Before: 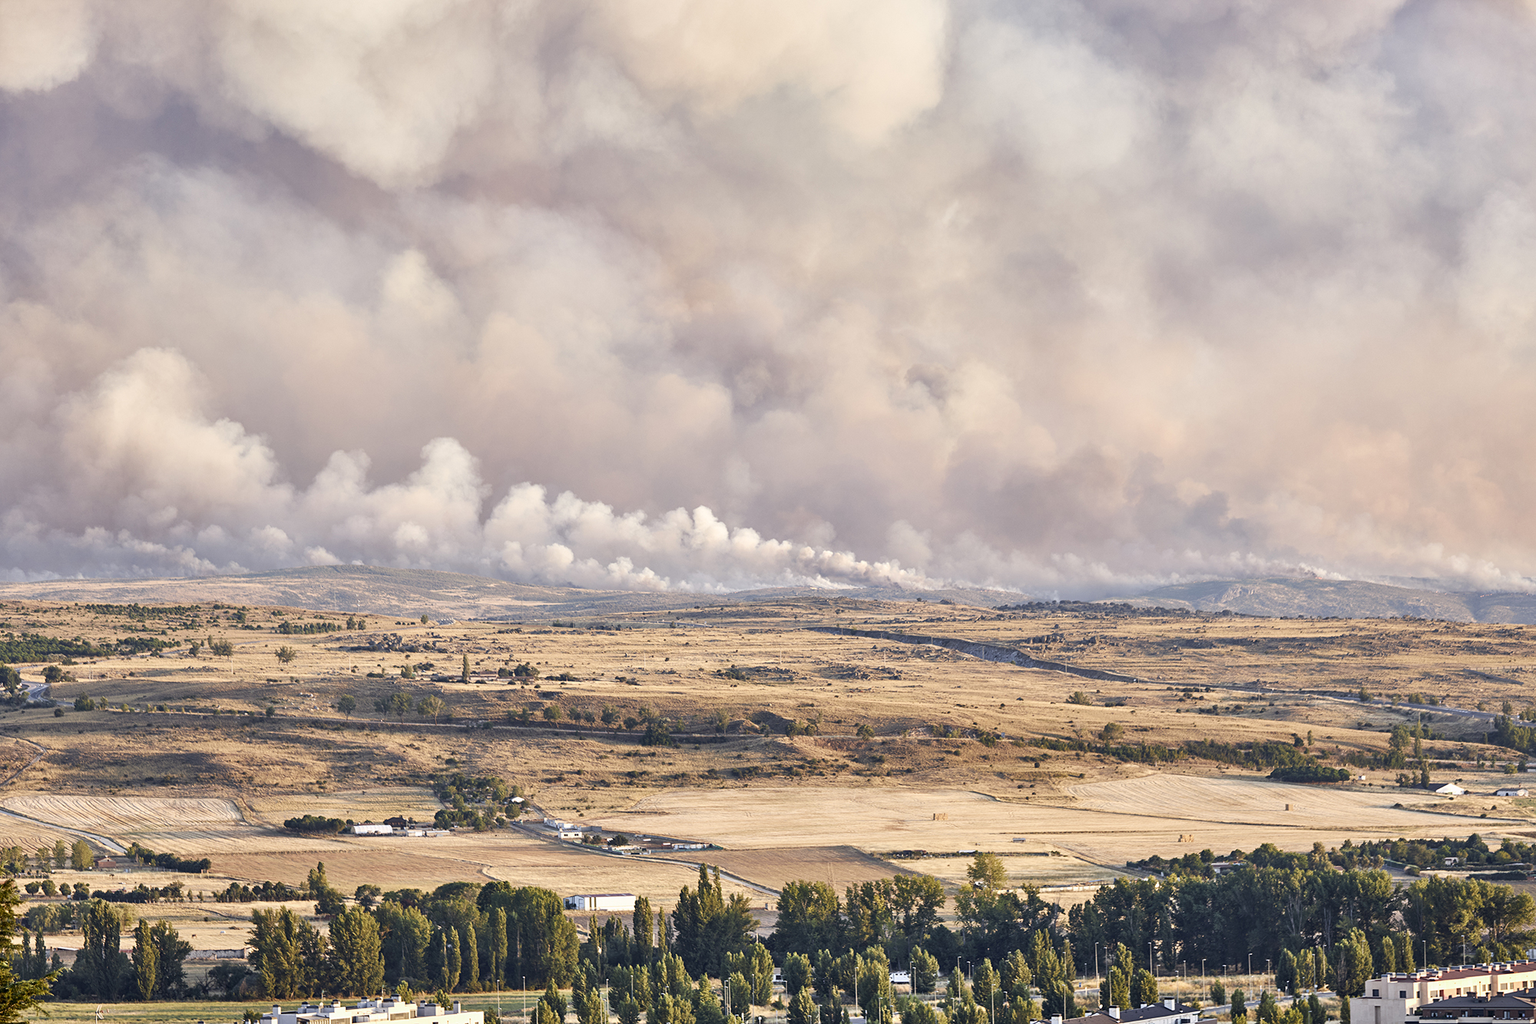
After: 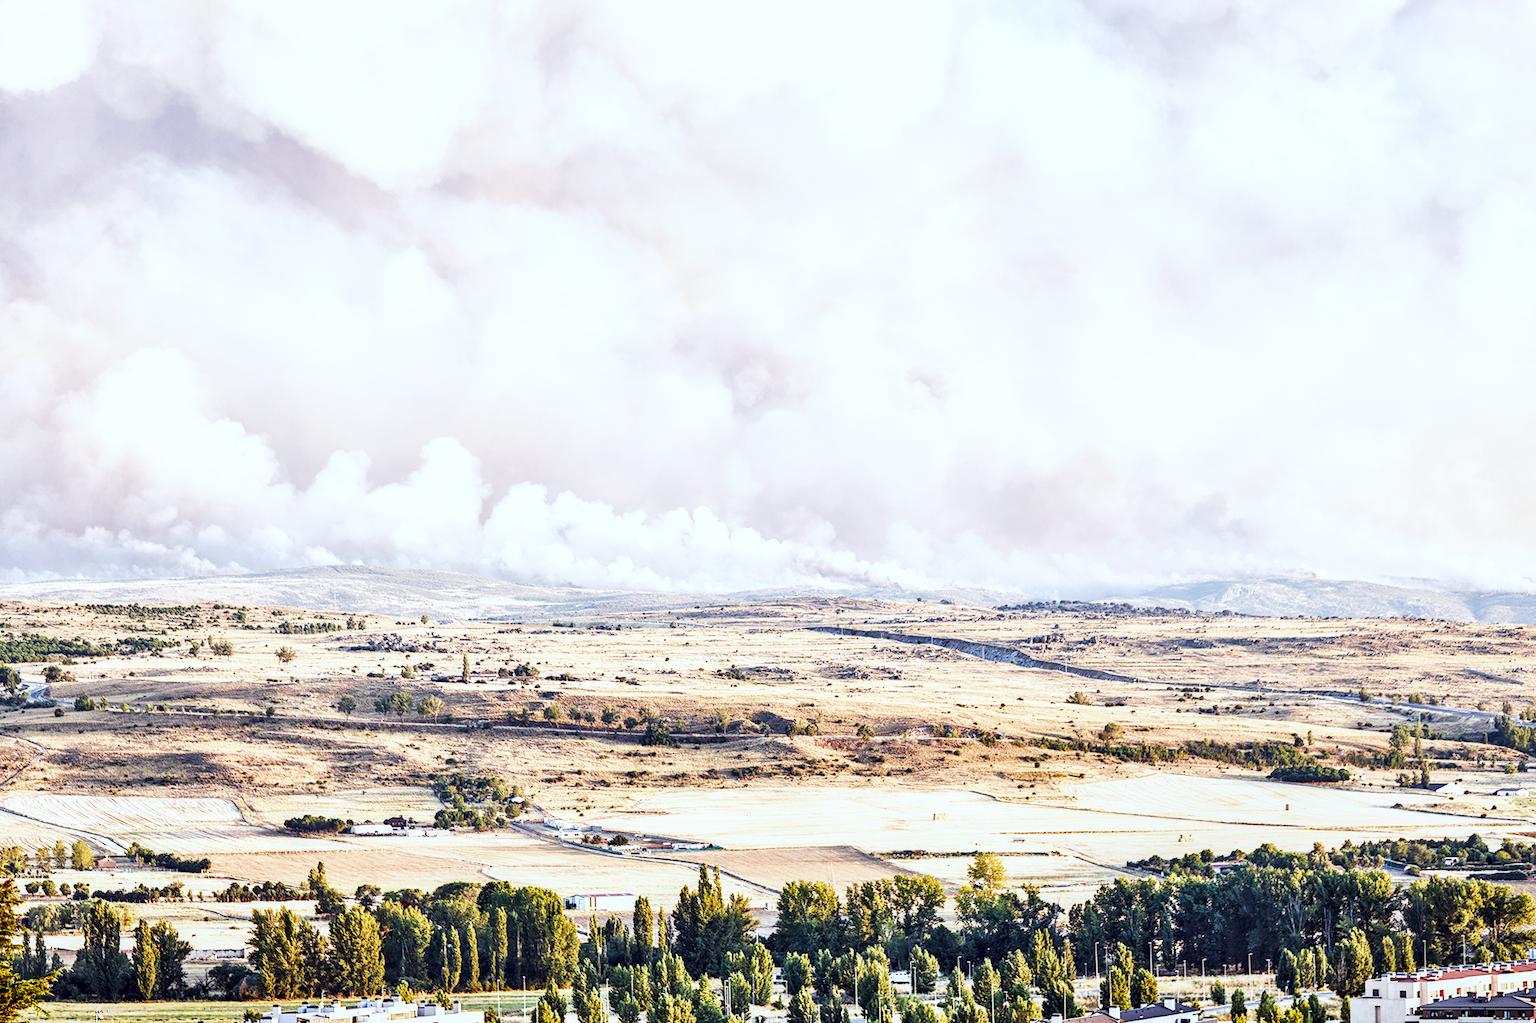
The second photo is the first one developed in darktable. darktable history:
base curve: curves: ch0 [(0, 0) (0.007, 0.004) (0.027, 0.03) (0.046, 0.07) (0.207, 0.54) (0.442, 0.872) (0.673, 0.972) (1, 1)], preserve colors none
color correction: highlights a* -3.28, highlights b* -6.24, shadows a* 3.1, shadows b* 5.19
local contrast: shadows 94%
